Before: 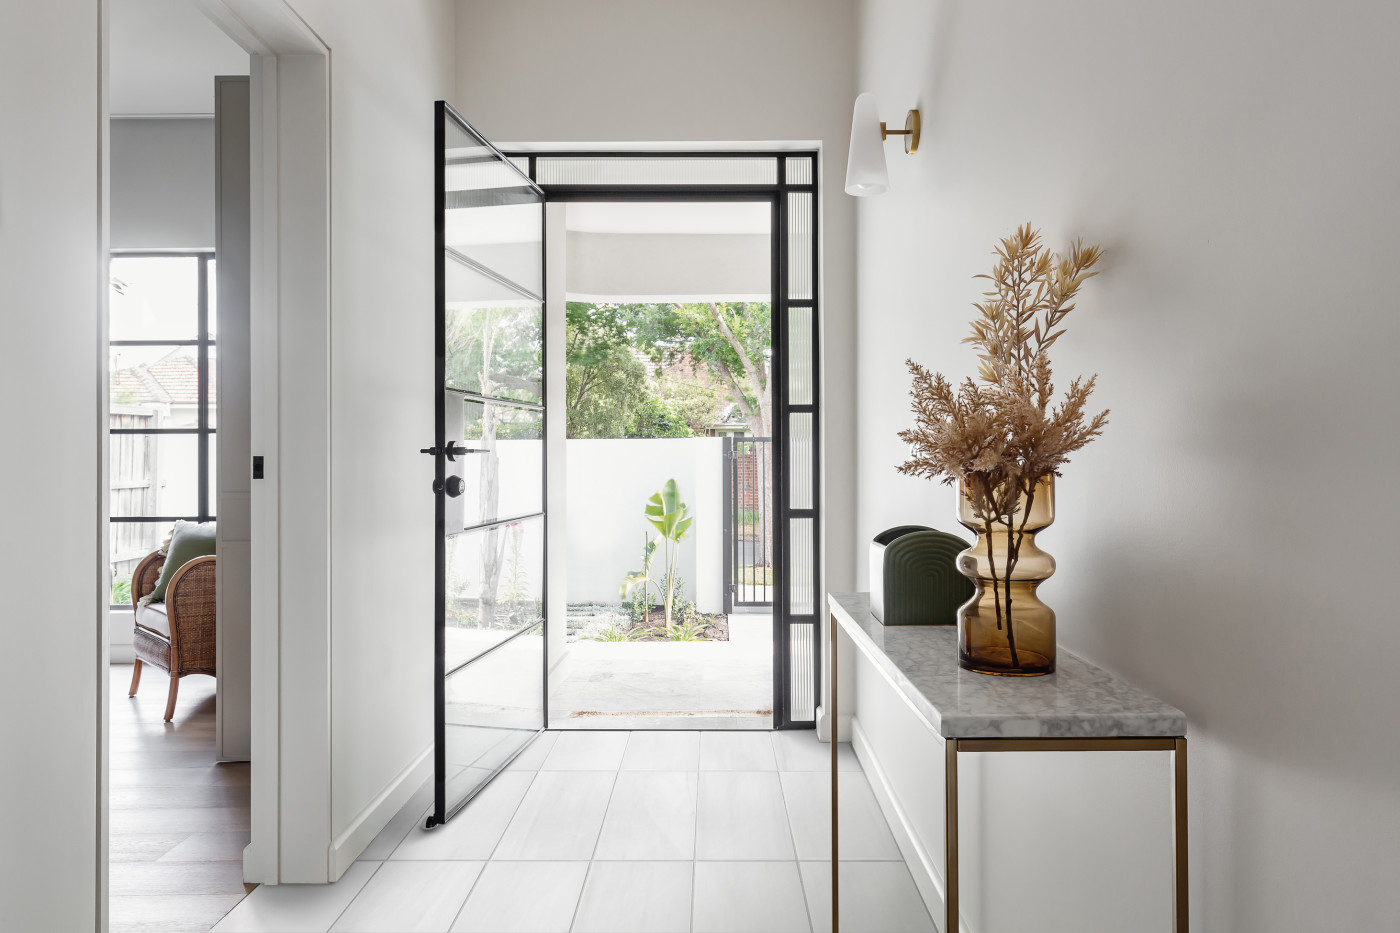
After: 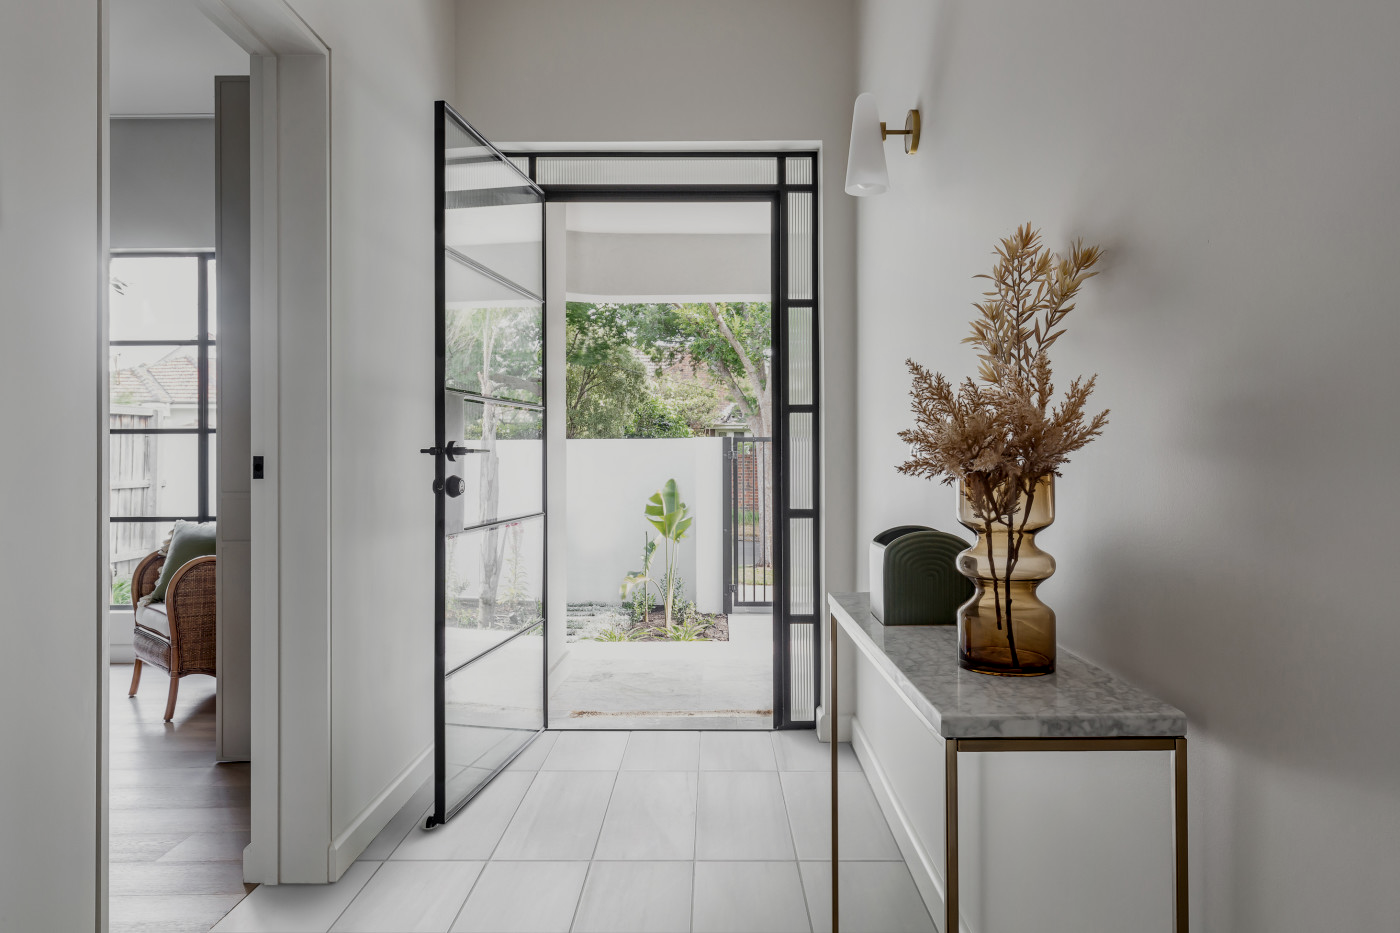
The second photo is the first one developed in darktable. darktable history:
local contrast: on, module defaults
exposure: exposure -0.582 EV, compensate highlight preservation false
